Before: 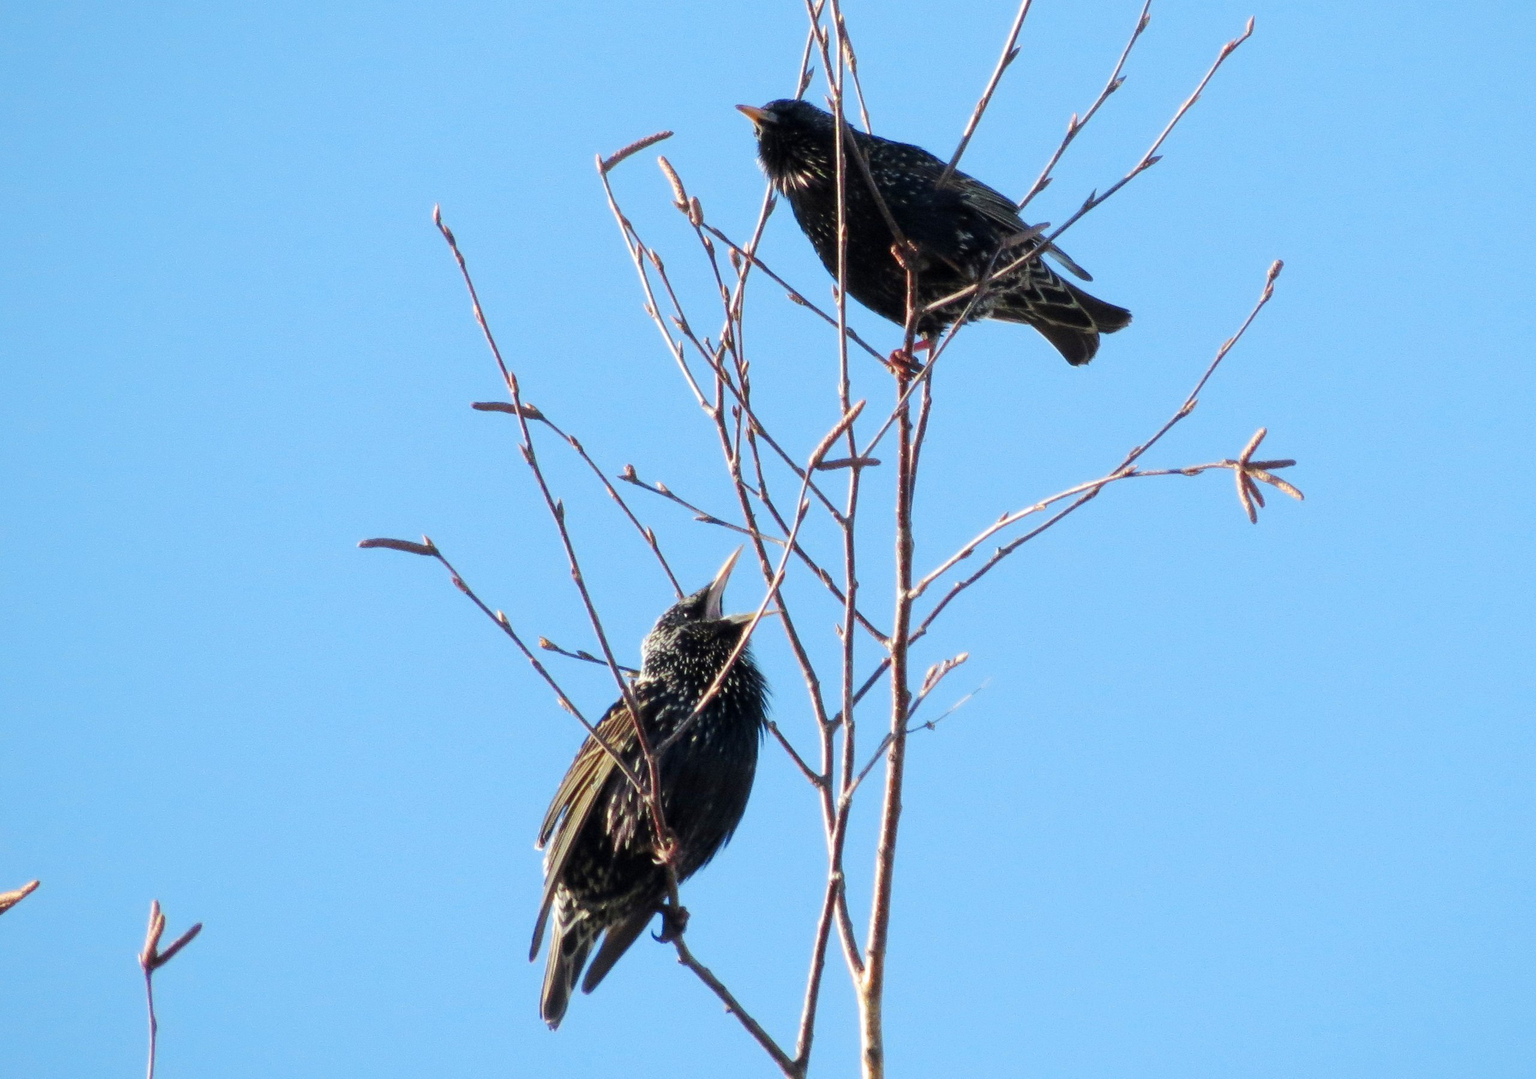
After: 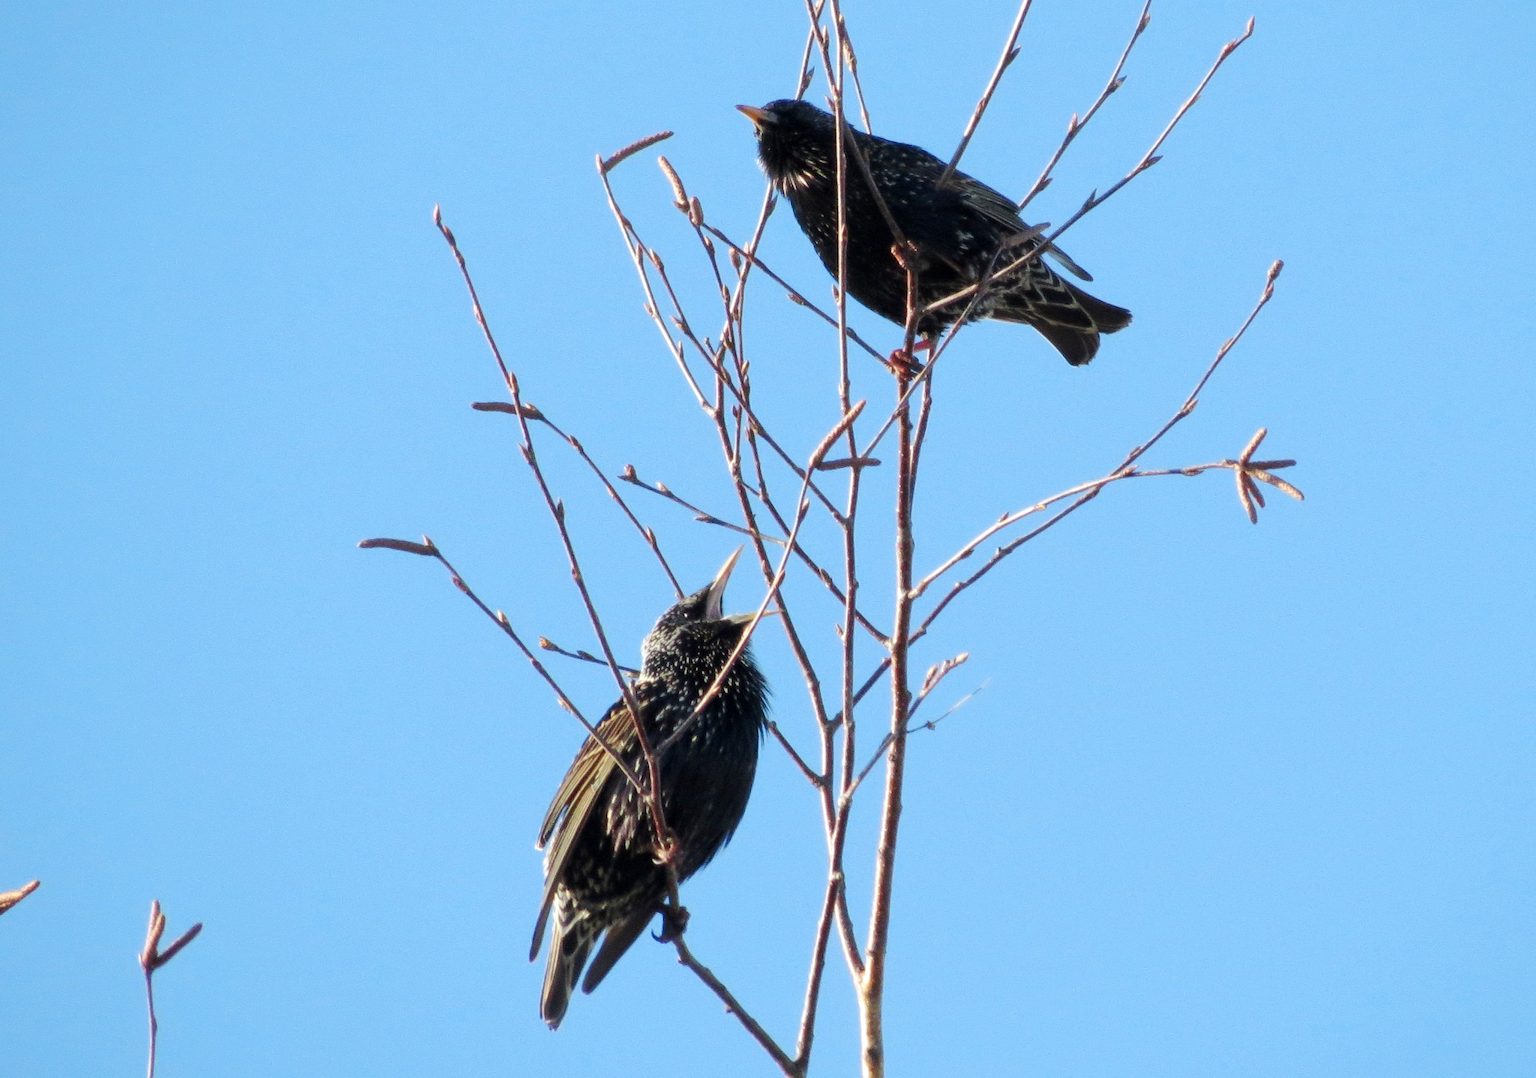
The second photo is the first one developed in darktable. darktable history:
local contrast: mode bilateral grid, contrast 99, coarseness 99, detail 107%, midtone range 0.2
